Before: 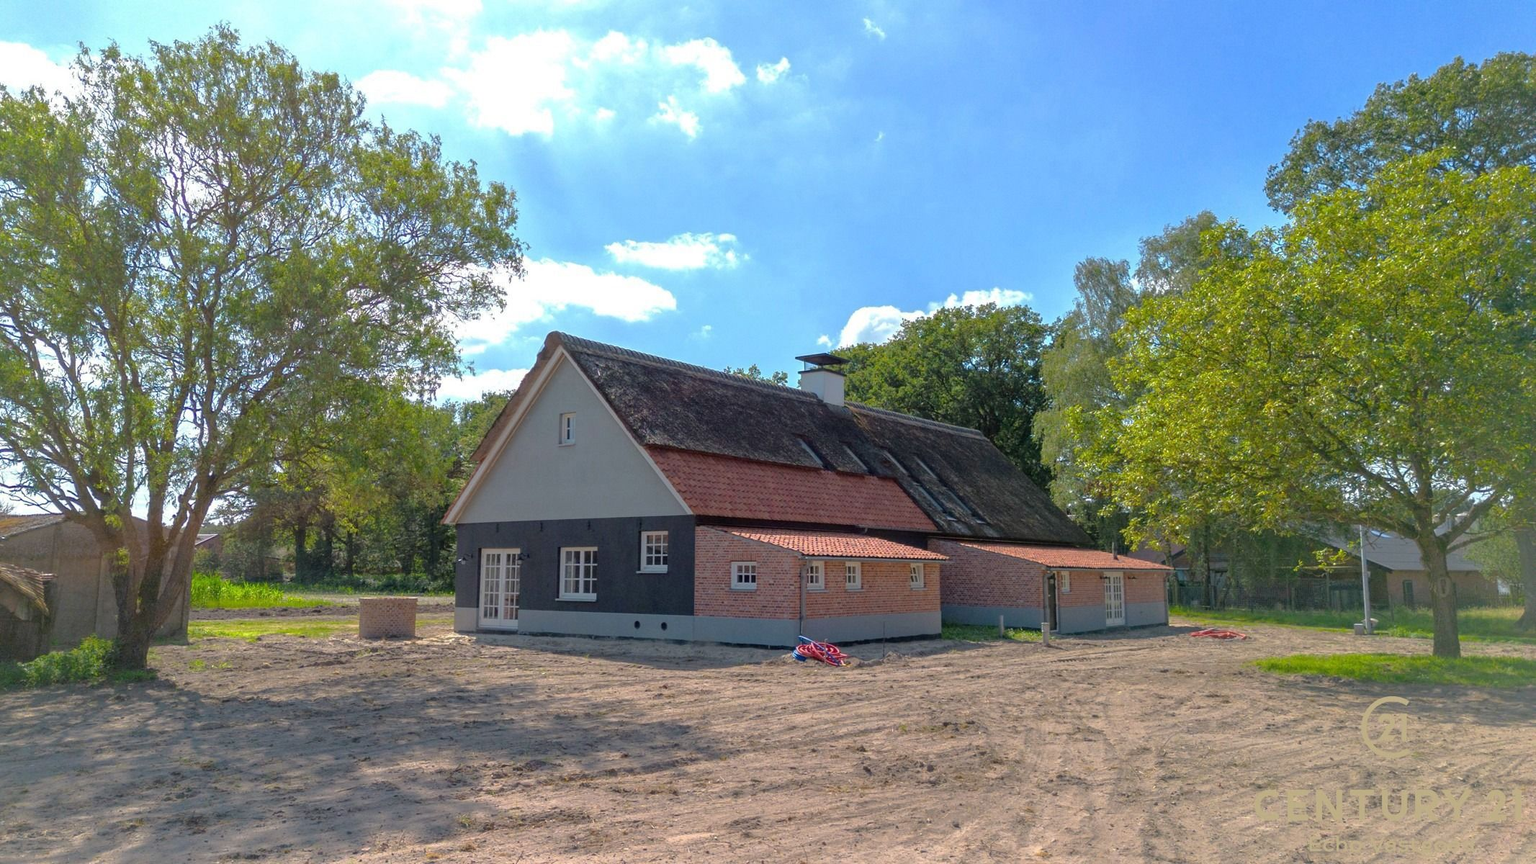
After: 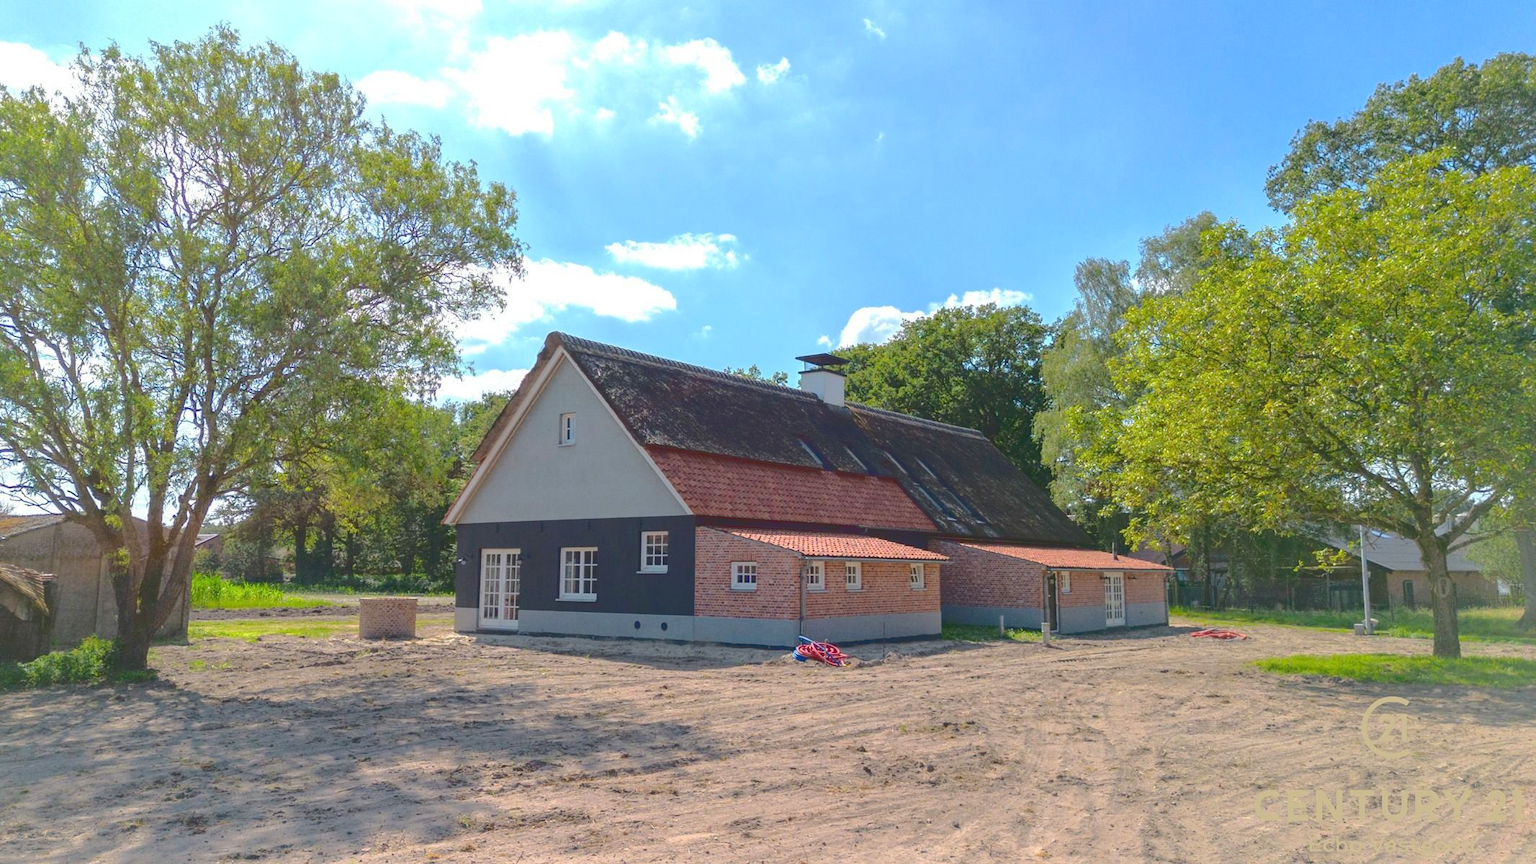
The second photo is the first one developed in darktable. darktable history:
base curve: curves: ch0 [(0, 0.024) (0.055, 0.065) (0.121, 0.166) (0.236, 0.319) (0.693, 0.726) (1, 1)]
